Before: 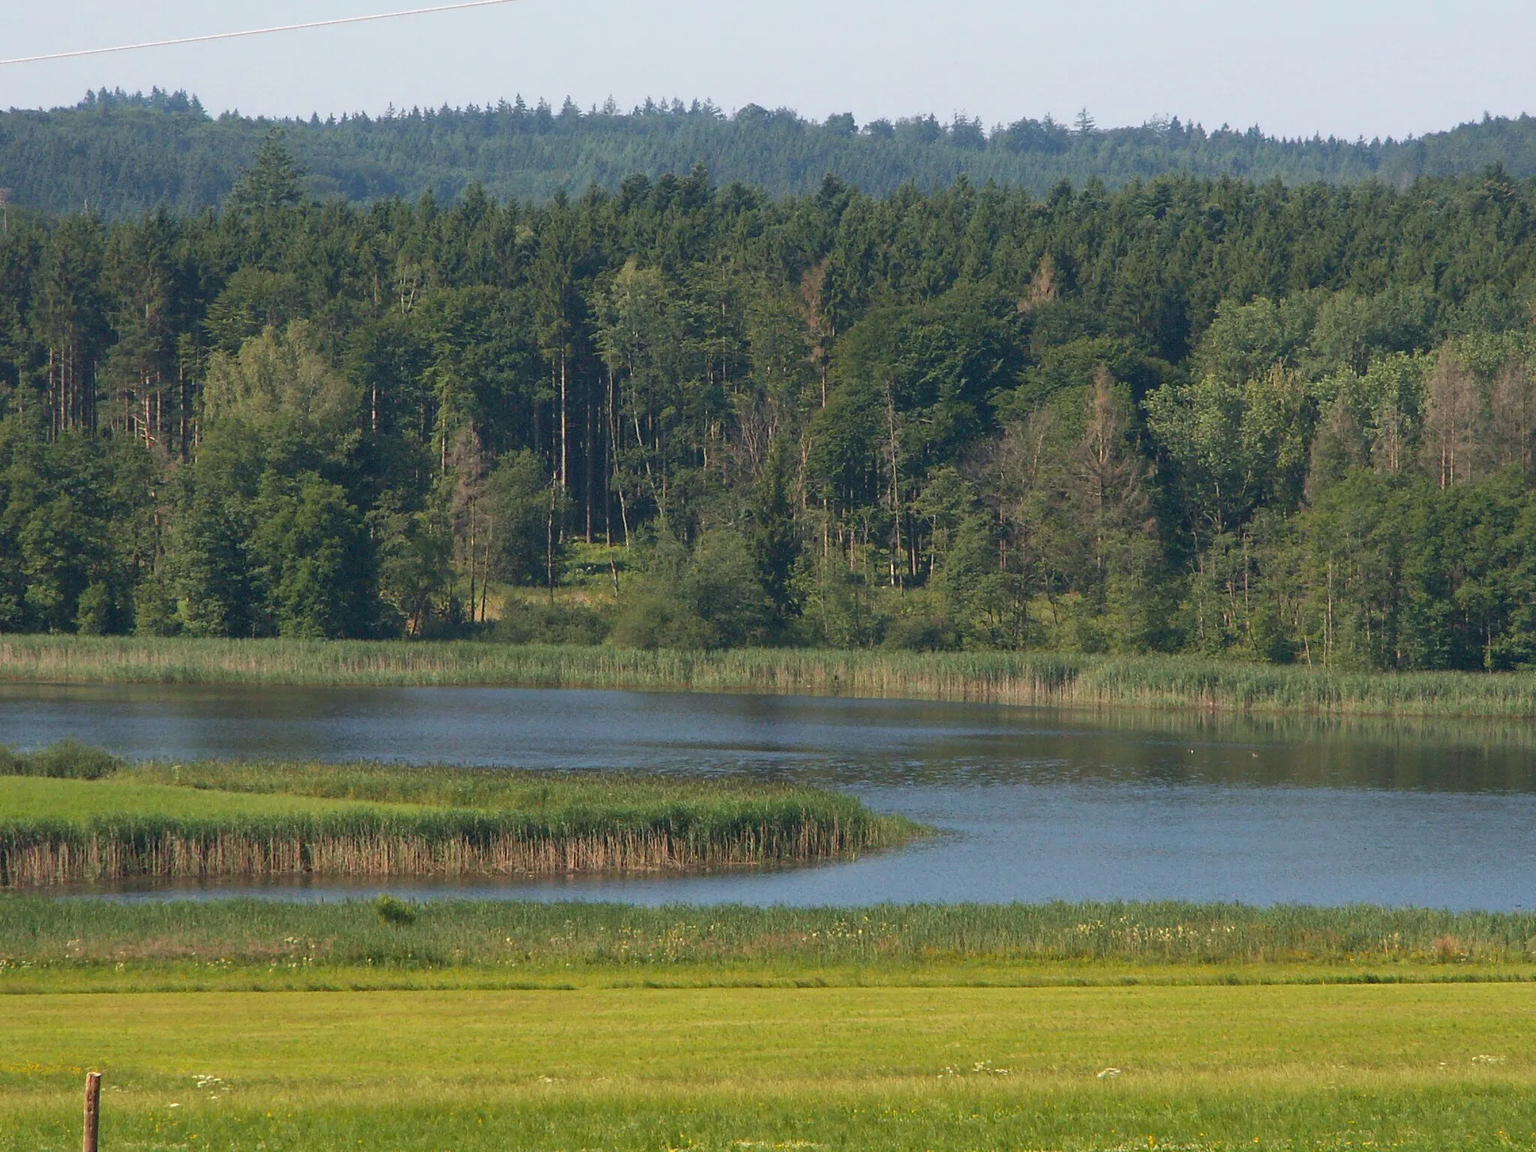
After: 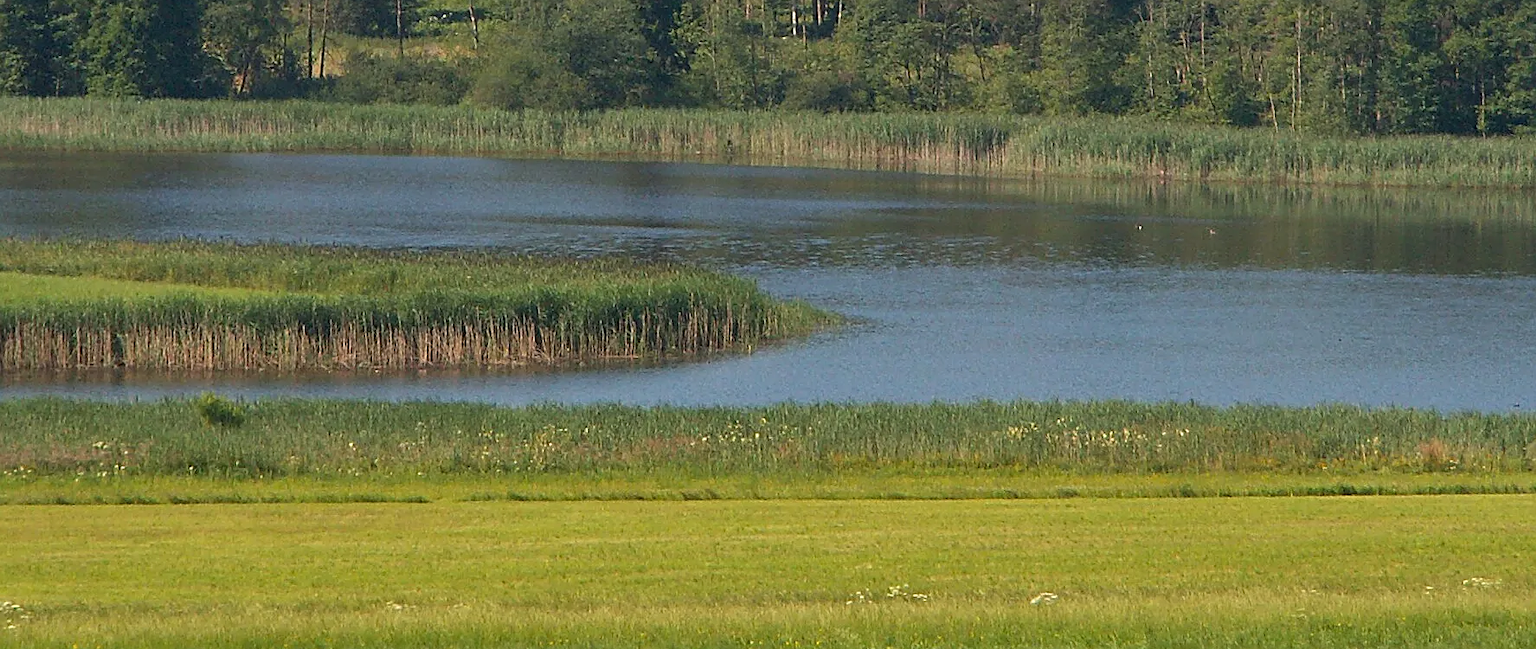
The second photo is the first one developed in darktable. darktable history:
sharpen: on, module defaults
crop and rotate: left 13.306%, top 48.129%, bottom 2.928%
